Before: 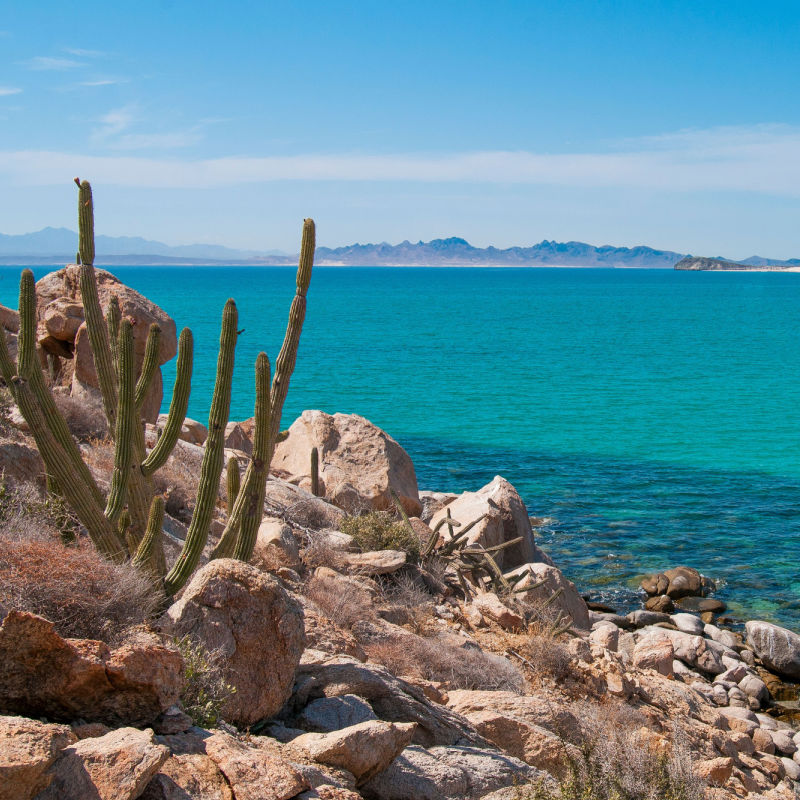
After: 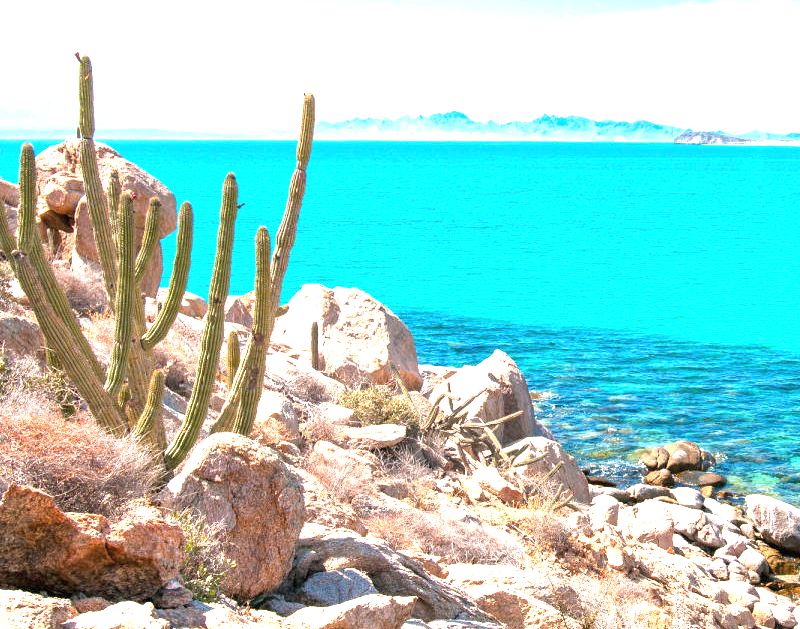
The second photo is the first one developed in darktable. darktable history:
exposure: black level correction 0, exposure 1.975 EV, compensate exposure bias true, compensate highlight preservation false
crop and rotate: top 15.774%, bottom 5.506%
